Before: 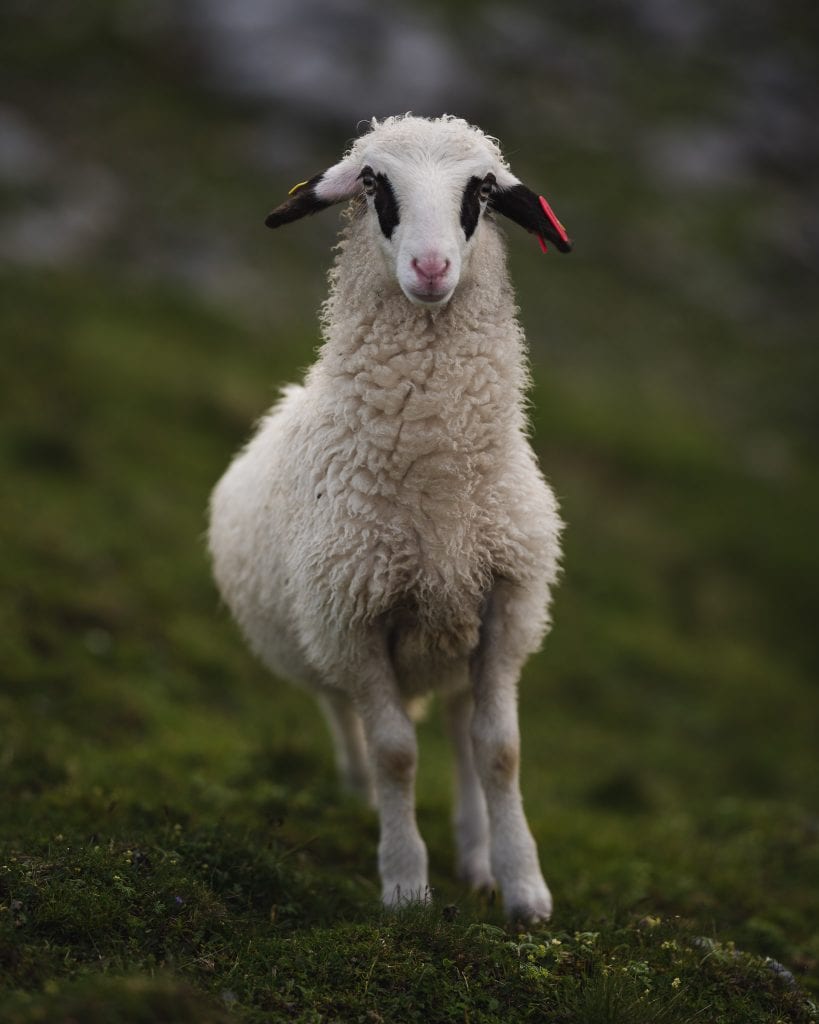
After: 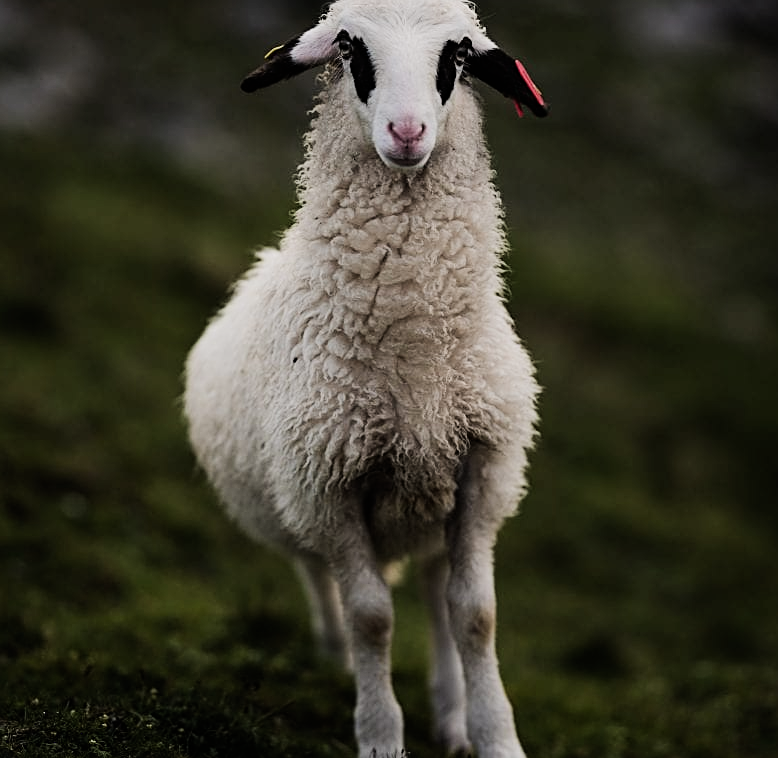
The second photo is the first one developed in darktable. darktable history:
crop and rotate: left 2.991%, top 13.302%, right 1.981%, bottom 12.636%
filmic rgb: black relative exposure -7.65 EV, white relative exposure 4.56 EV, hardness 3.61
sharpen: on, module defaults
tone equalizer: -8 EV -0.75 EV, -7 EV -0.7 EV, -6 EV -0.6 EV, -5 EV -0.4 EV, -3 EV 0.4 EV, -2 EV 0.6 EV, -1 EV 0.7 EV, +0 EV 0.75 EV, edges refinement/feathering 500, mask exposure compensation -1.57 EV, preserve details no
